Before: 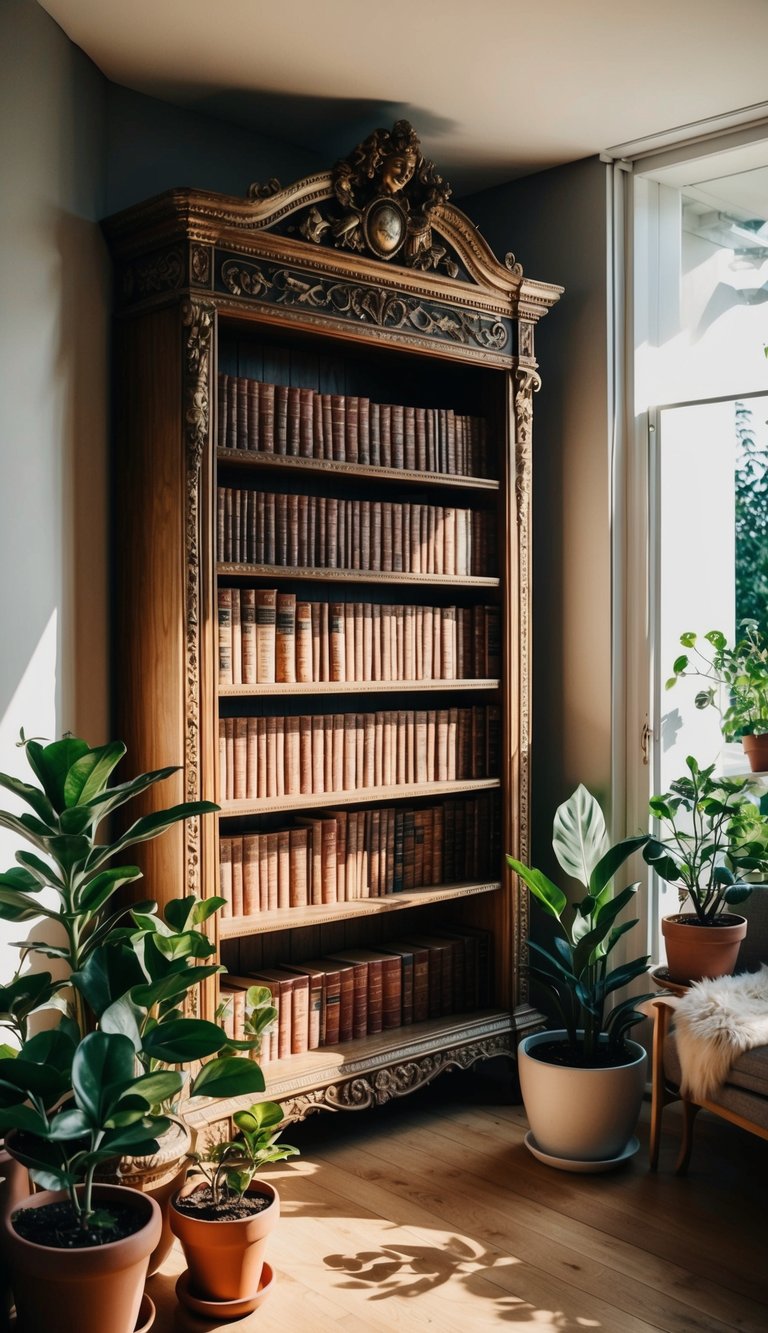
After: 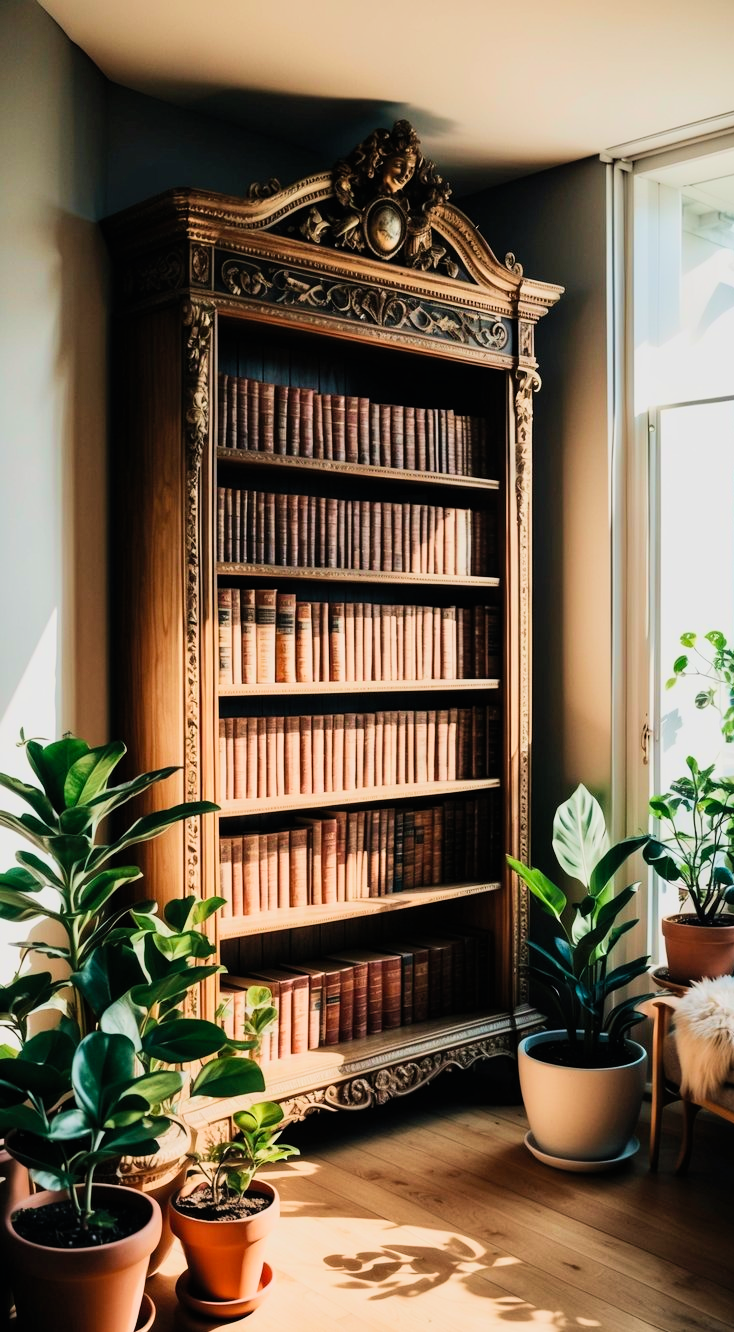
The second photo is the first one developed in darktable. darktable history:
crop: right 4.371%, bottom 0.028%
tone equalizer: mask exposure compensation -0.485 EV
exposure: exposure 0.235 EV, compensate exposure bias true, compensate highlight preservation false
velvia: strength 29.14%
filmic rgb: black relative exposure -7.65 EV, white relative exposure 4.56 EV, hardness 3.61
contrast brightness saturation: contrast 0.199, brightness 0.166, saturation 0.222
